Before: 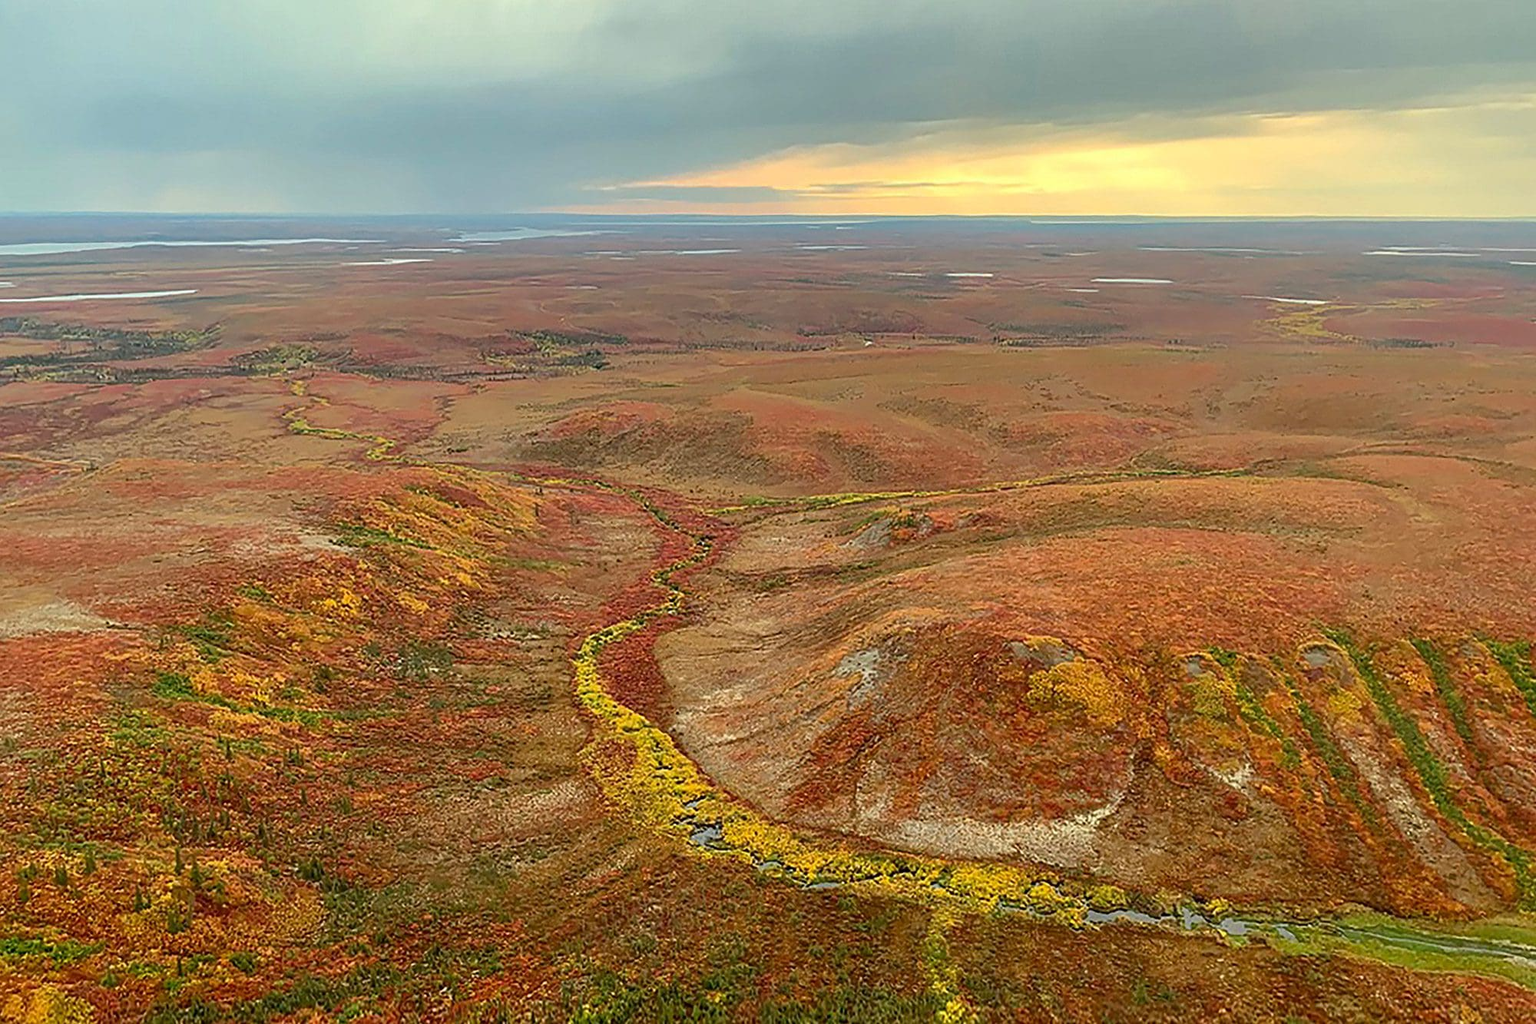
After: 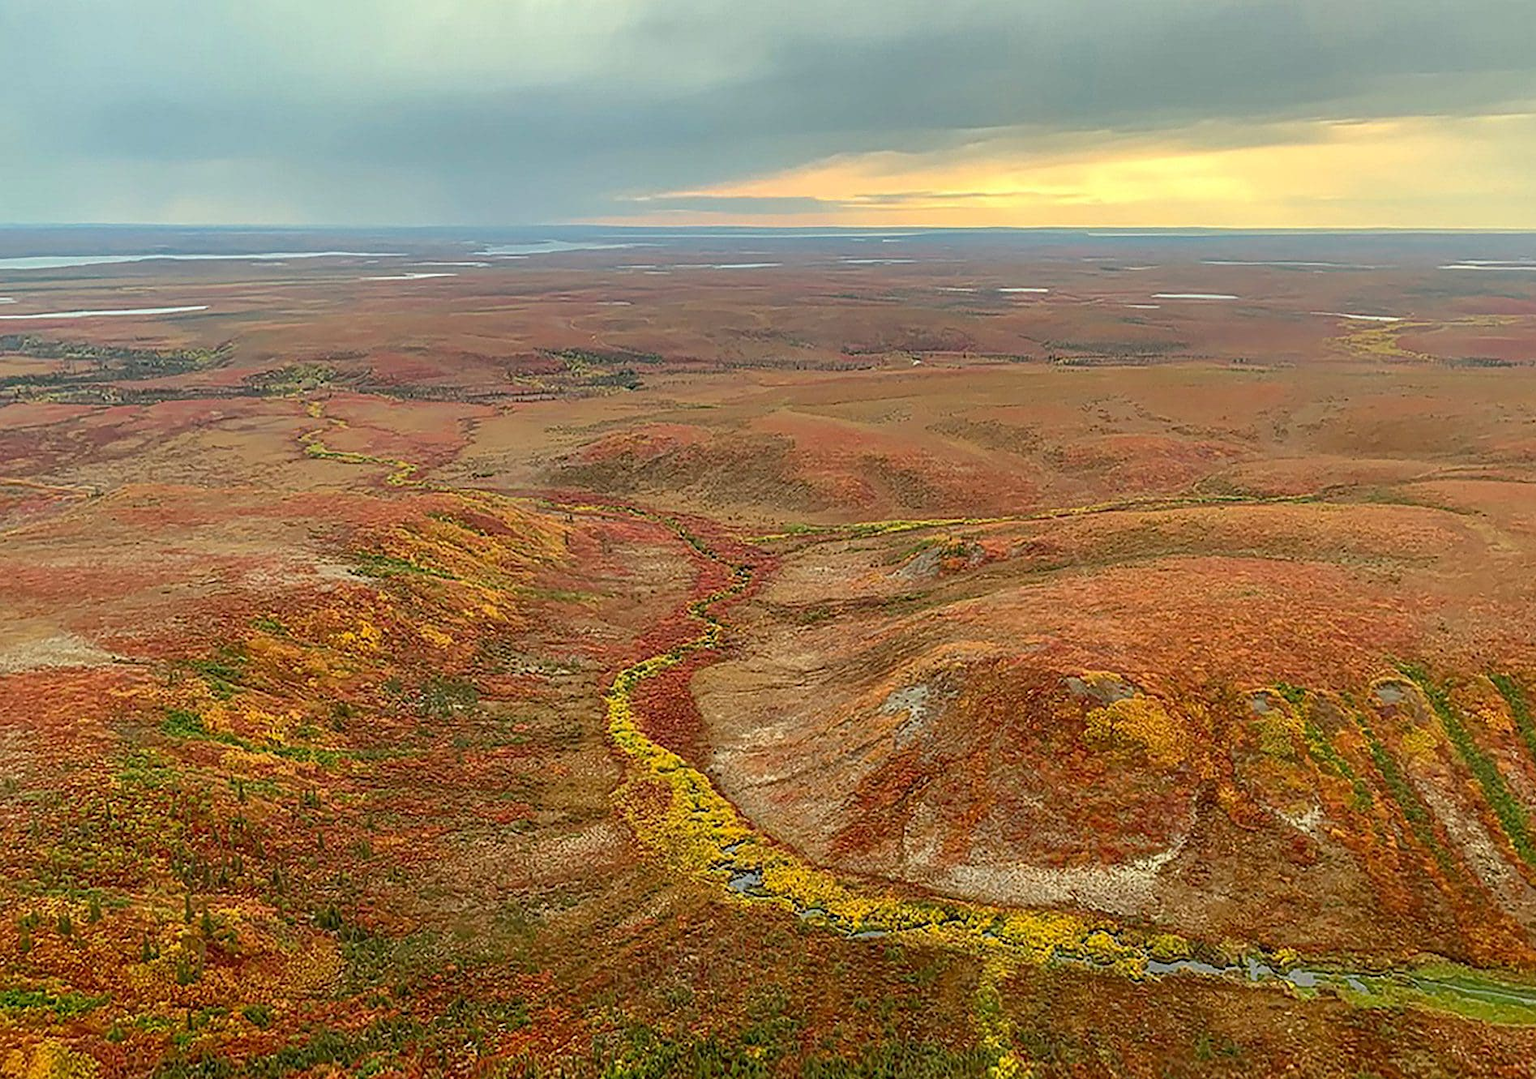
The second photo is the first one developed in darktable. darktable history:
local contrast: detail 109%
crop and rotate: left 0%, right 5.214%
